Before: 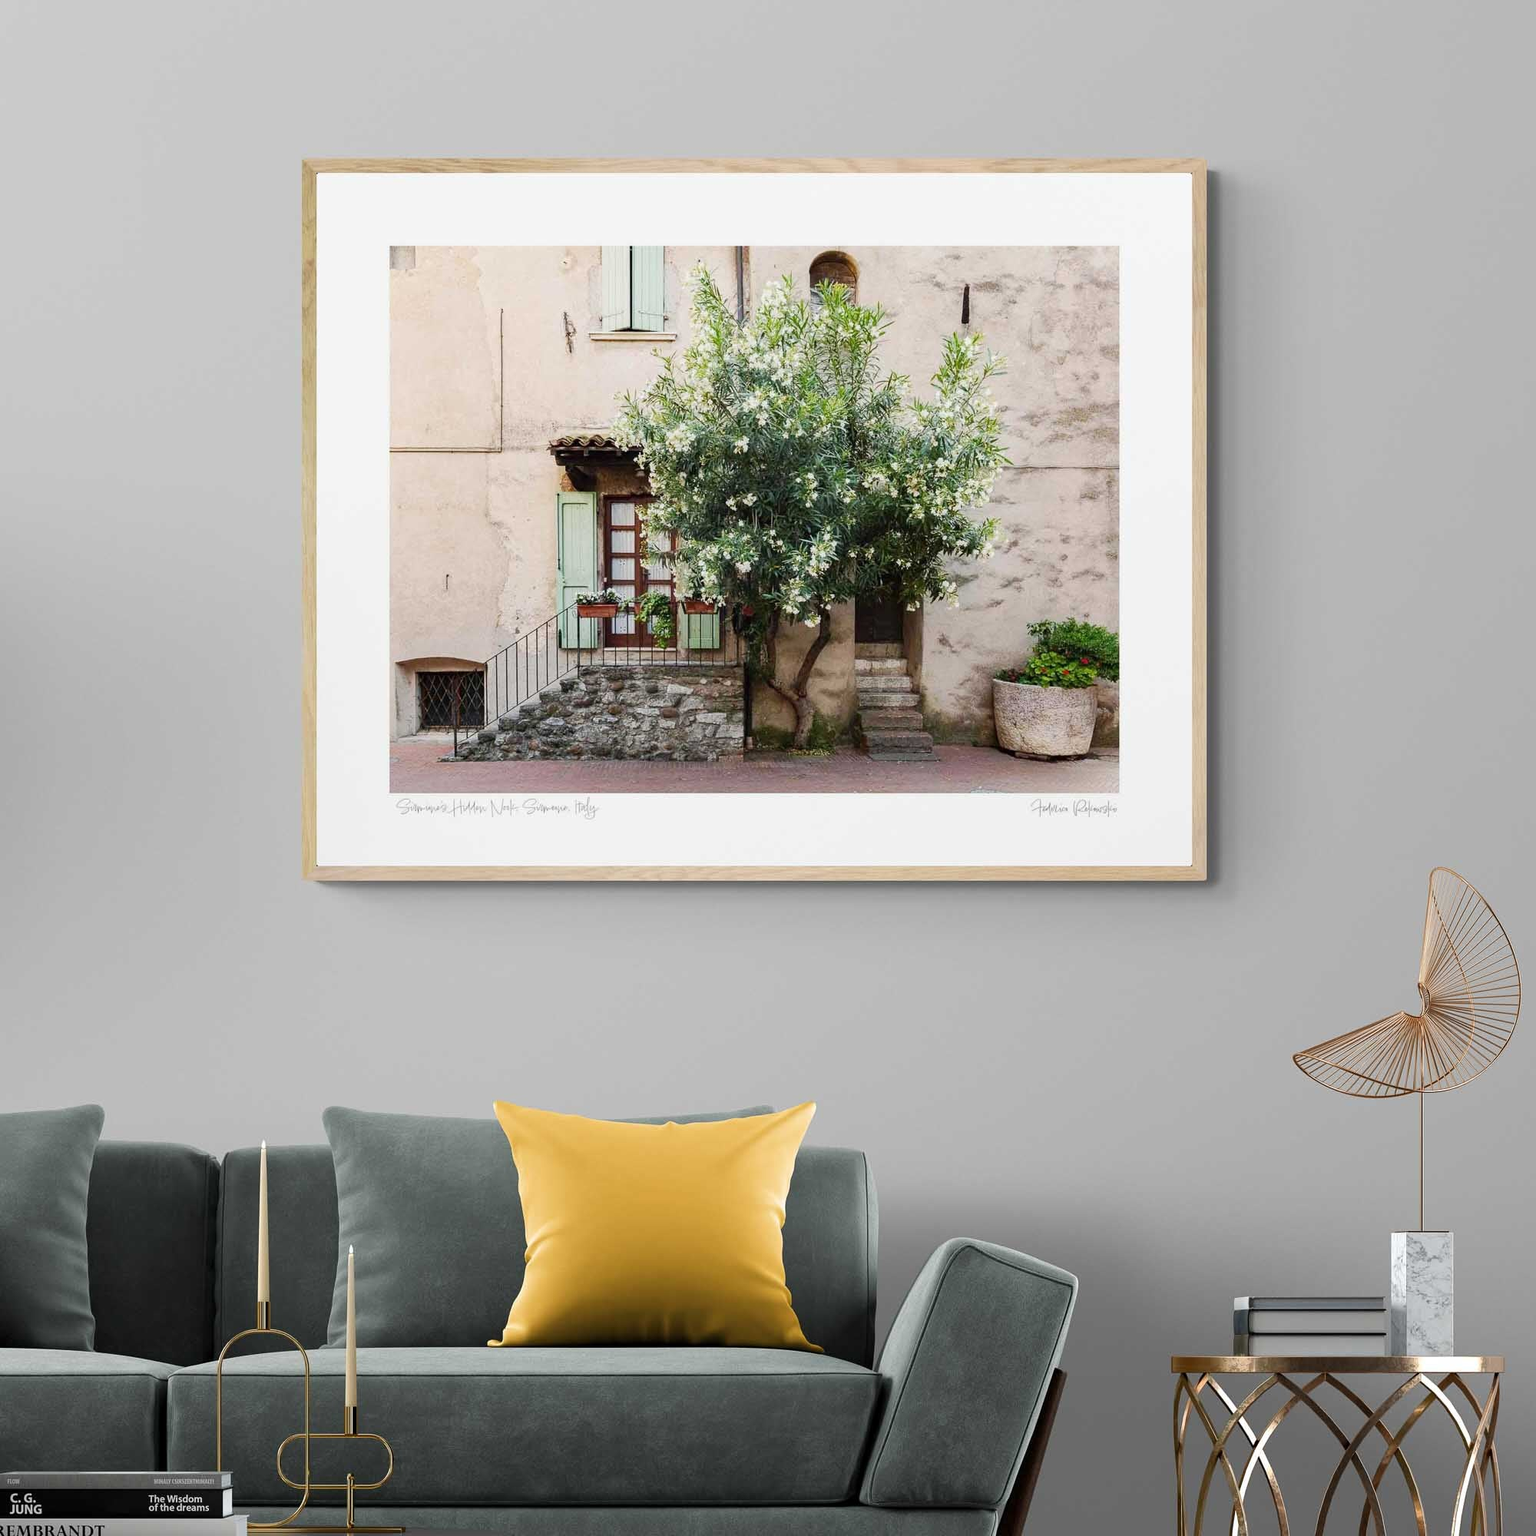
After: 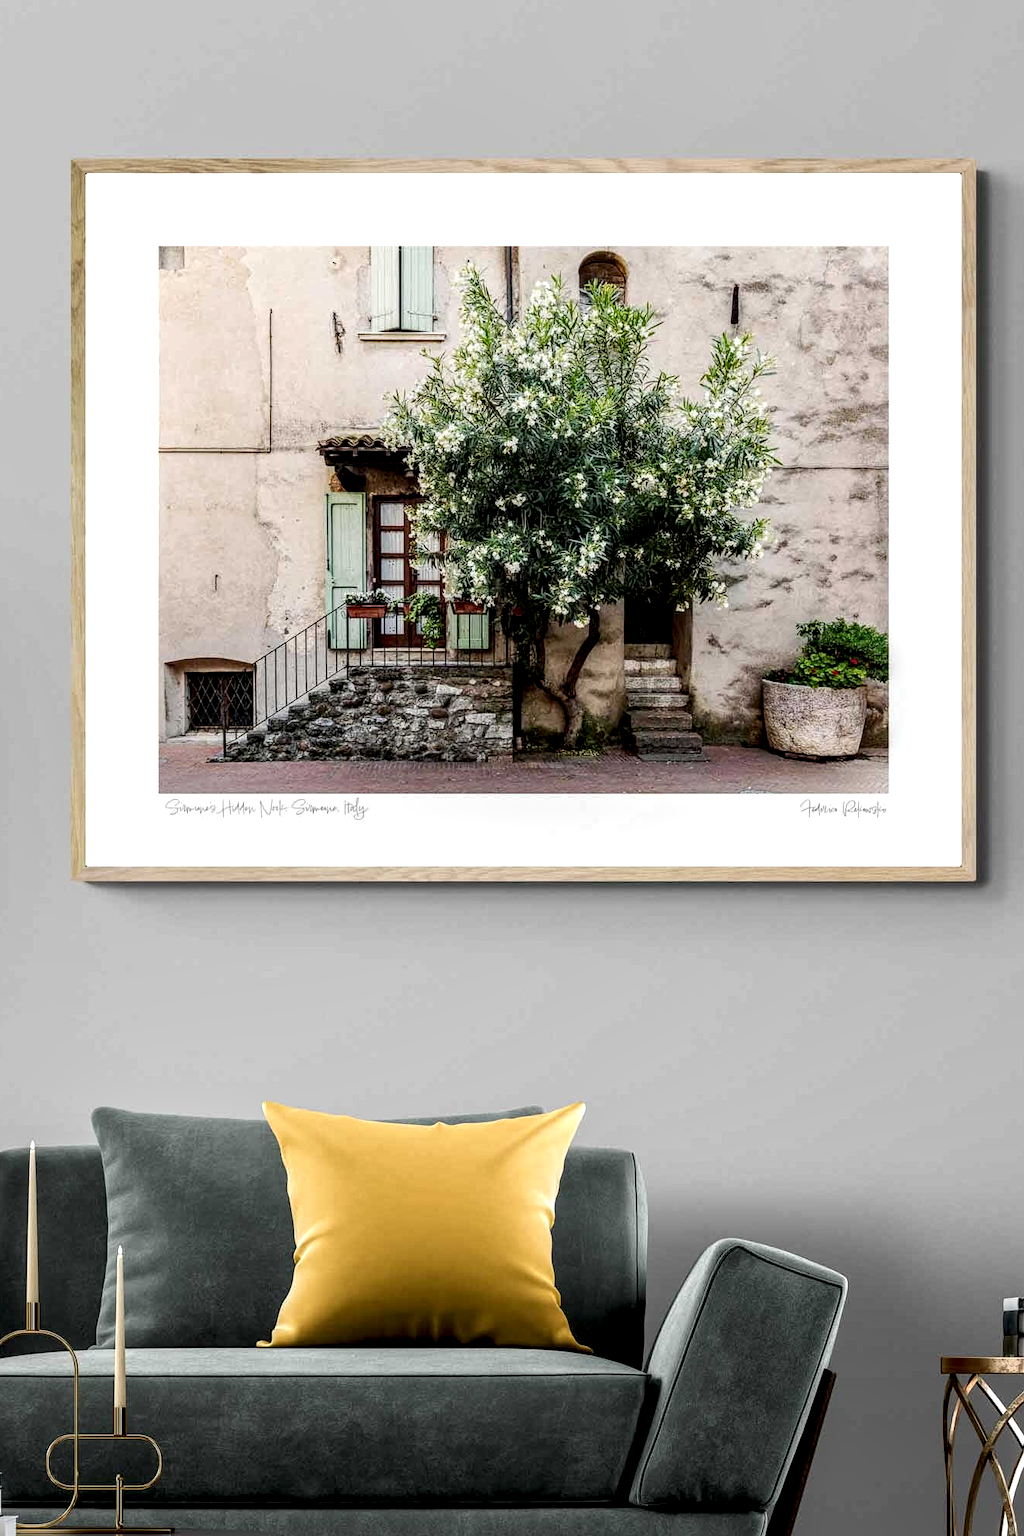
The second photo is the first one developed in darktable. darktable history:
crop and rotate: left 15.055%, right 18.278%
tone equalizer: on, module defaults
local contrast: highlights 19%, detail 186%
